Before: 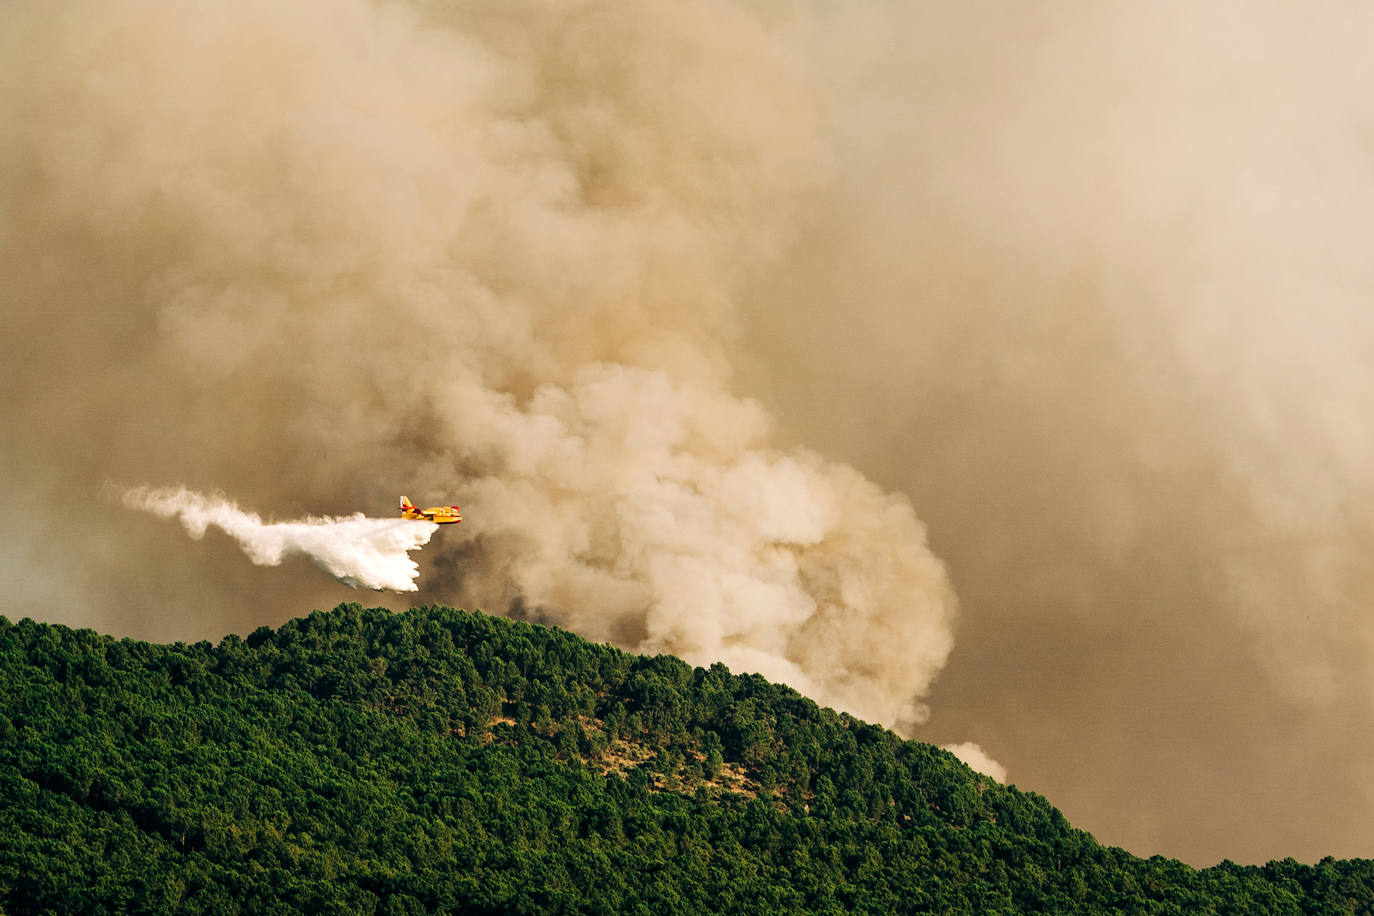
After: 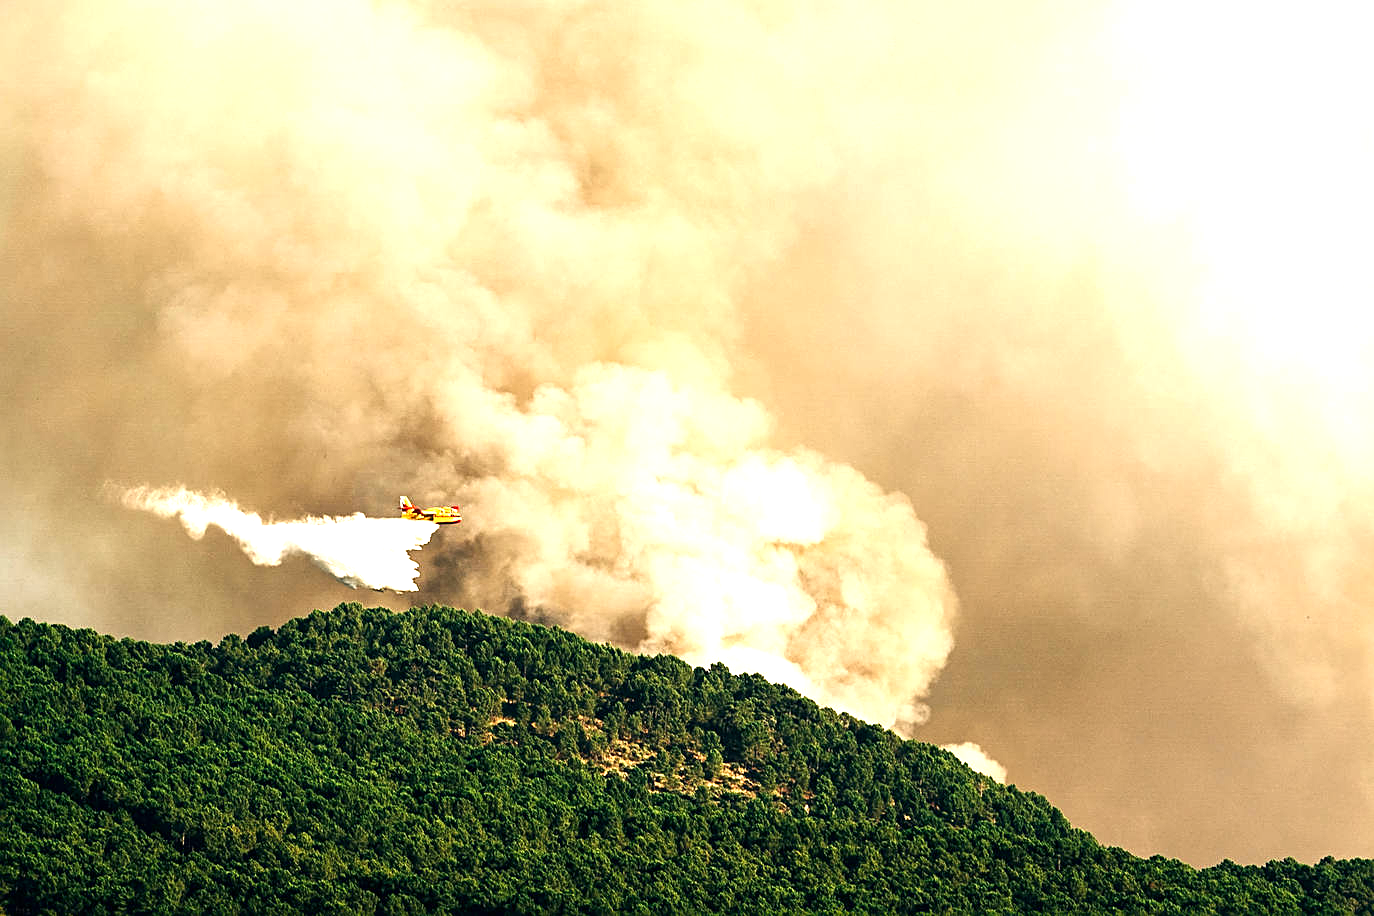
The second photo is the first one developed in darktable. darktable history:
contrast brightness saturation: brightness -0.086
exposure: exposure 1.089 EV, compensate highlight preservation false
sharpen: on, module defaults
